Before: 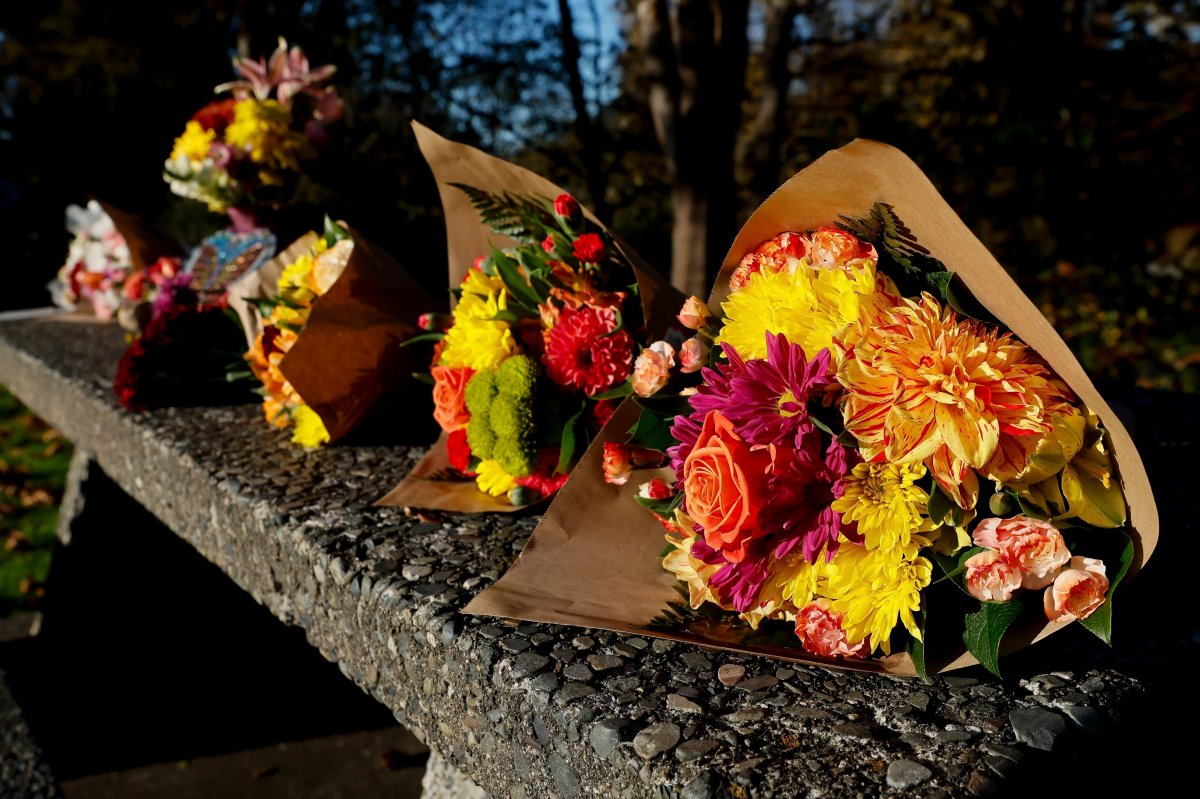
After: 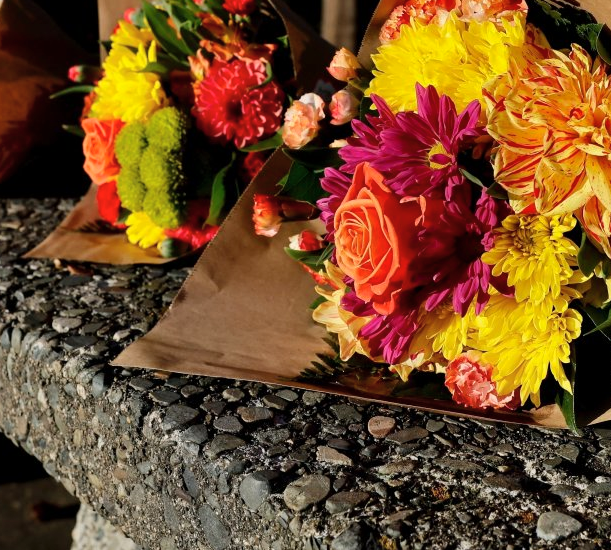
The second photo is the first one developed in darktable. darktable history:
color balance rgb: global vibrance 6.81%, saturation formula JzAzBz (2021)
shadows and highlights: shadows 49, highlights -41, soften with gaussian
crop and rotate: left 29.237%, top 31.152%, right 19.807%
